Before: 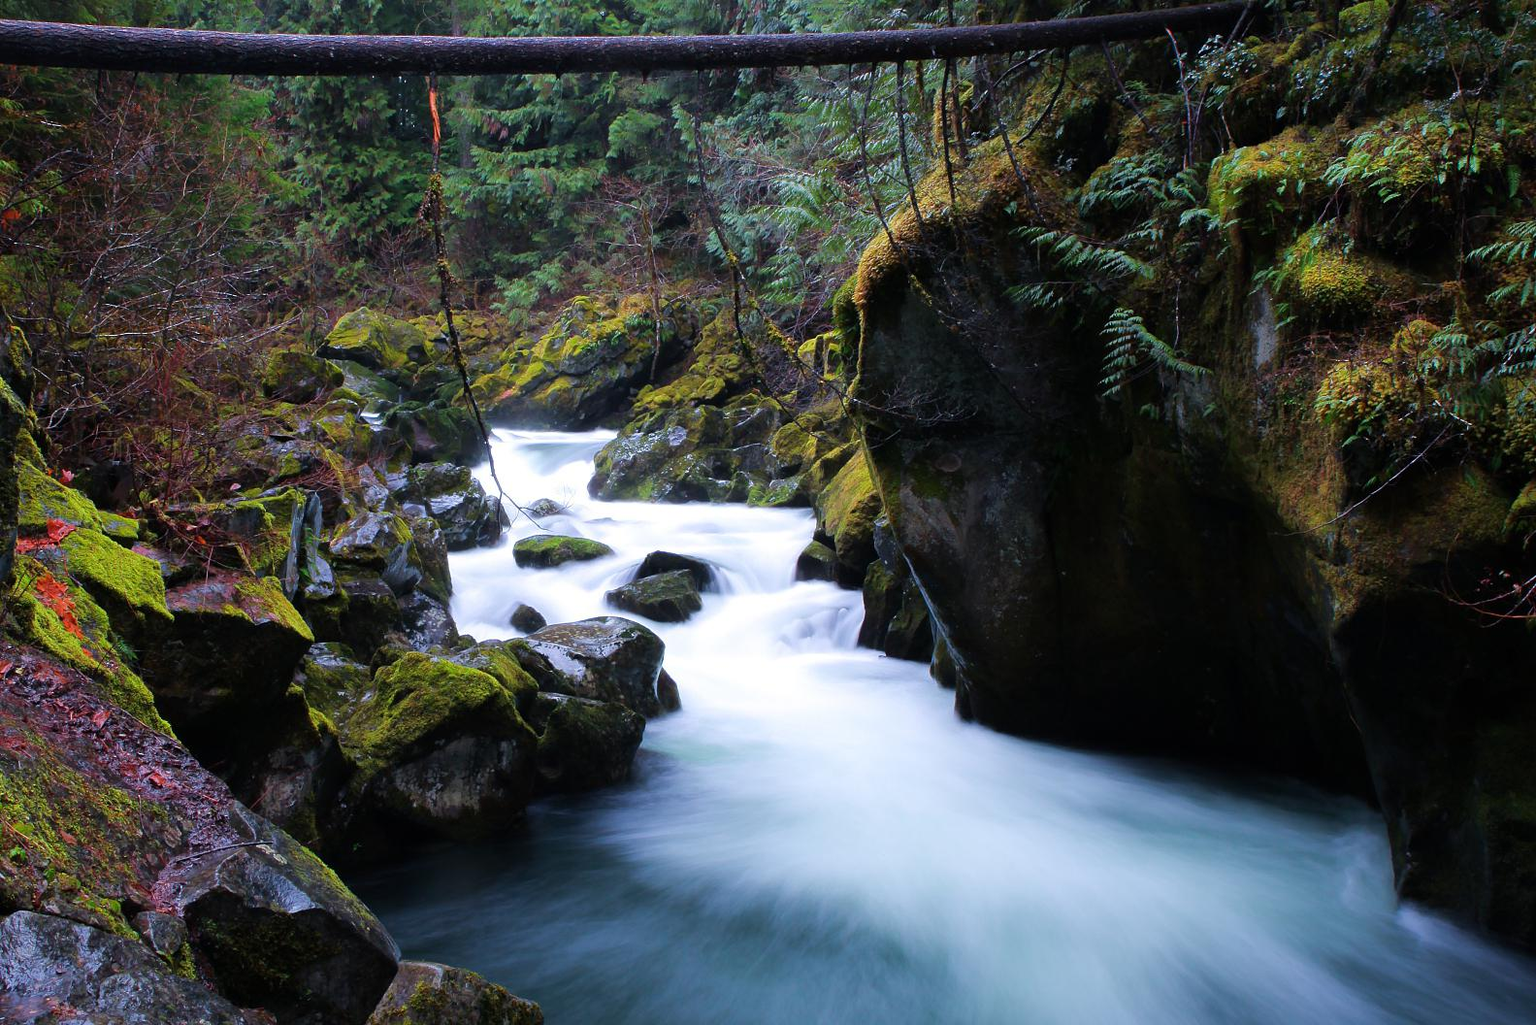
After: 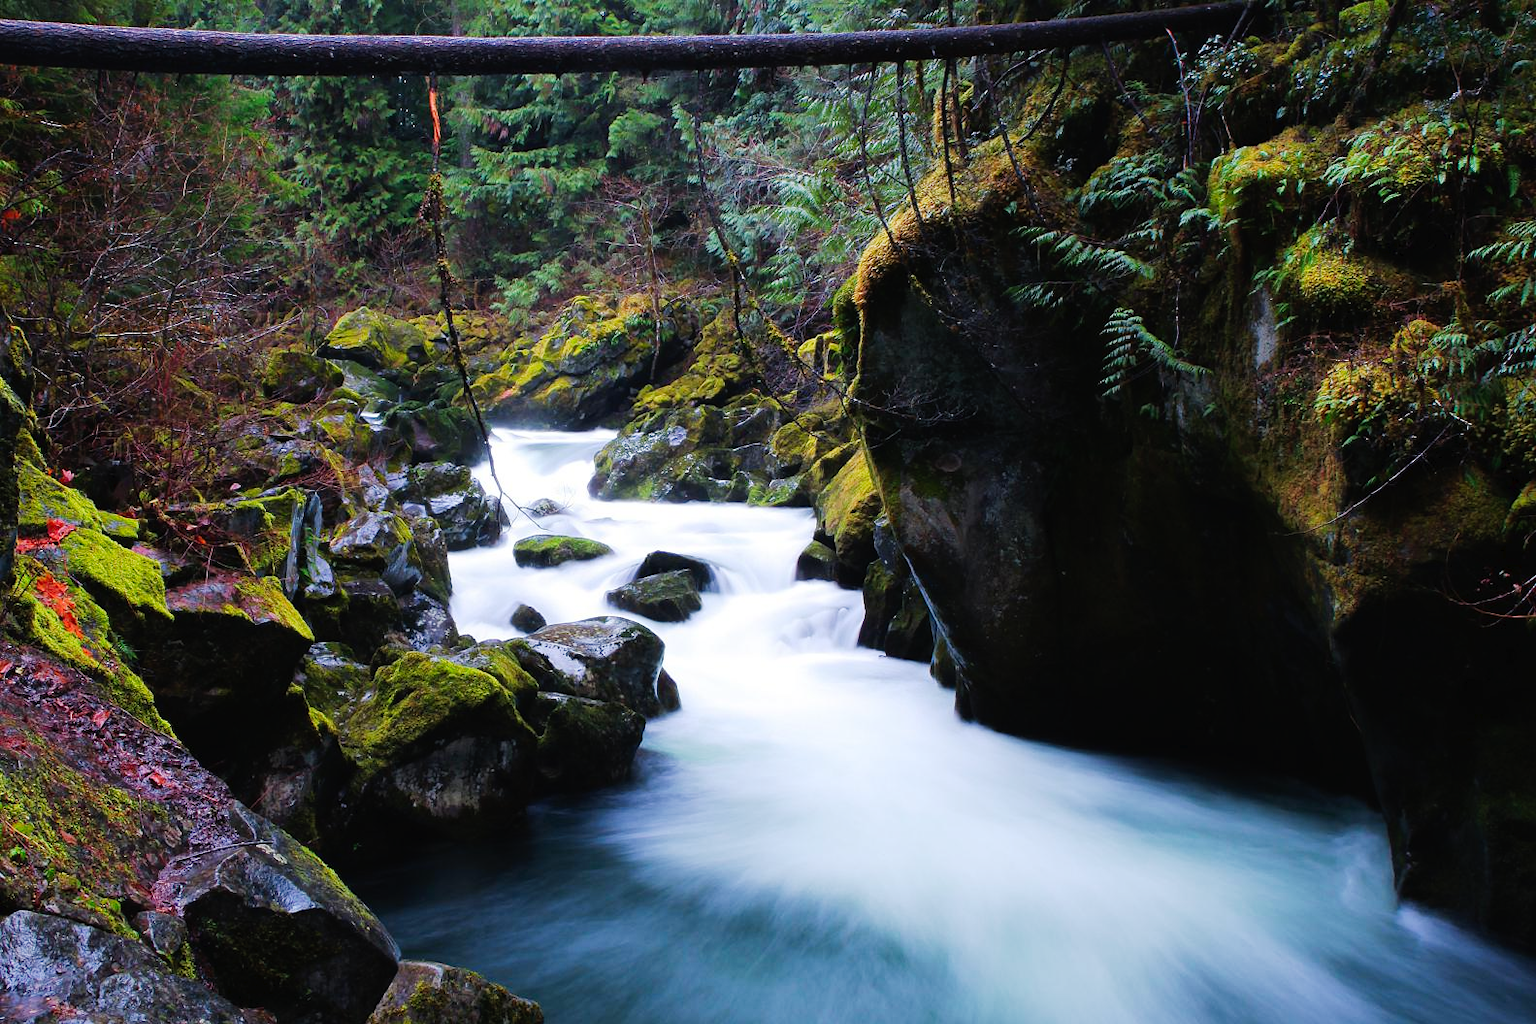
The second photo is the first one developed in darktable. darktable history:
tone curve: curves: ch0 [(0, 0) (0.003, 0.014) (0.011, 0.019) (0.025, 0.026) (0.044, 0.037) (0.069, 0.053) (0.1, 0.083) (0.136, 0.121) (0.177, 0.163) (0.224, 0.22) (0.277, 0.281) (0.335, 0.354) (0.399, 0.436) (0.468, 0.526) (0.543, 0.612) (0.623, 0.706) (0.709, 0.79) (0.801, 0.858) (0.898, 0.925) (1, 1)], preserve colors none
